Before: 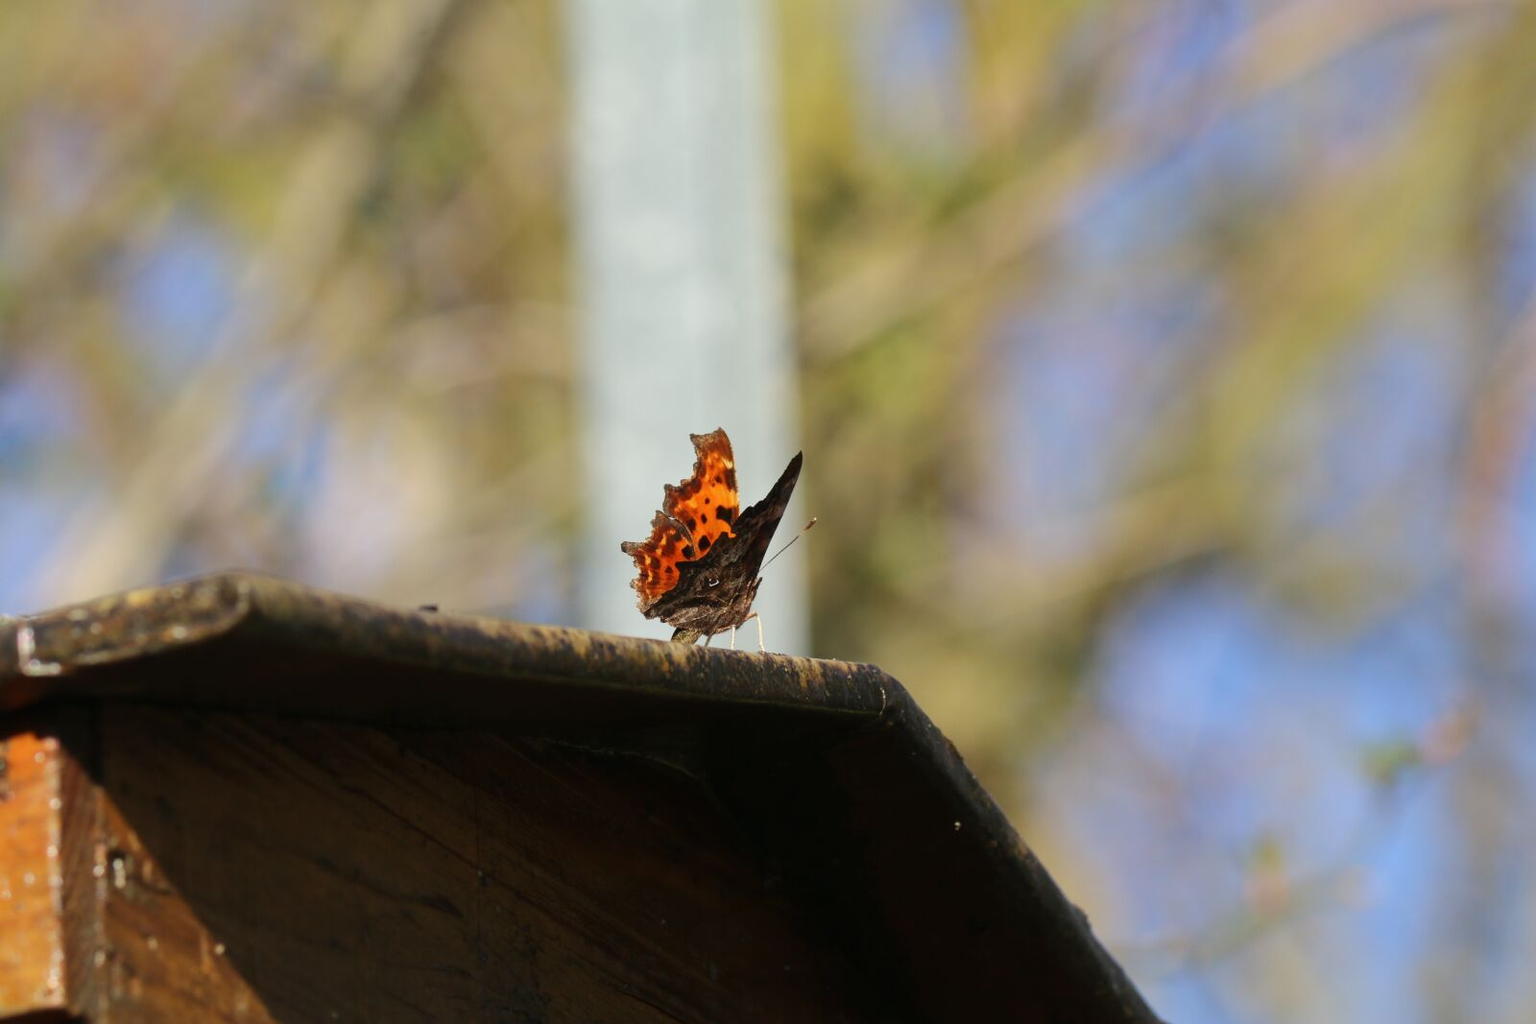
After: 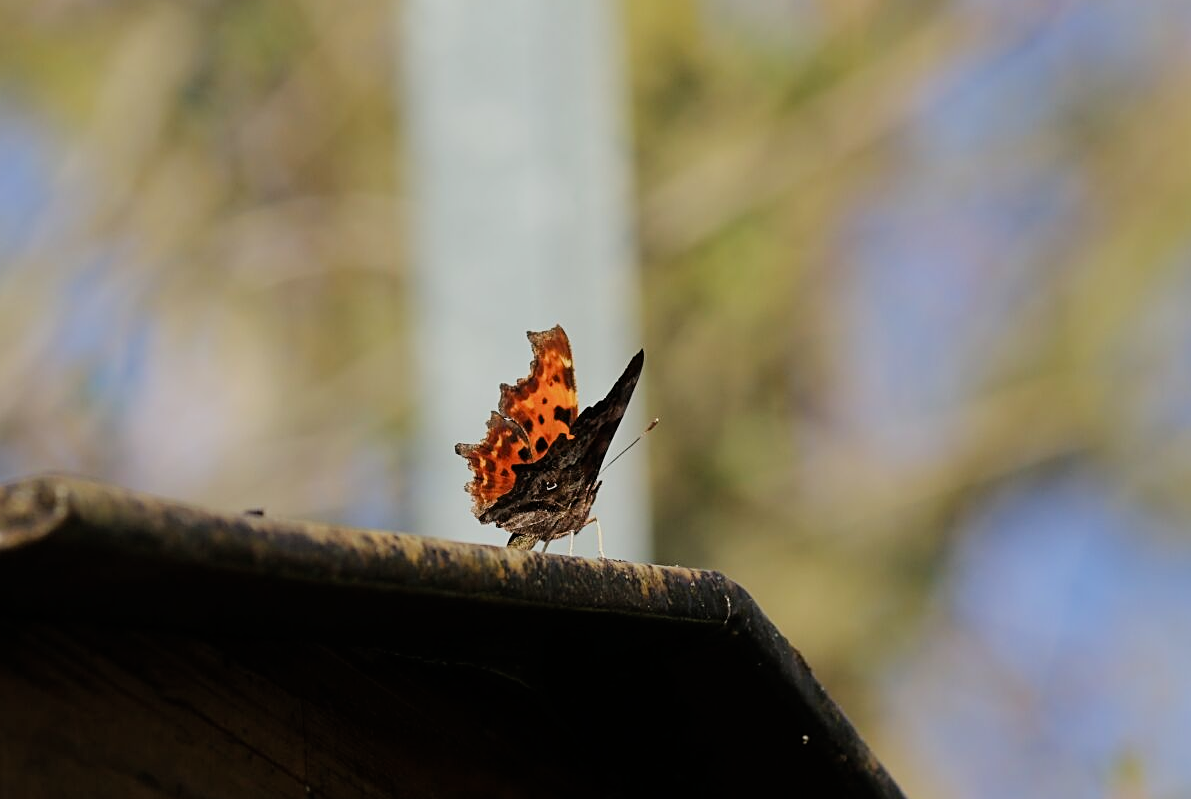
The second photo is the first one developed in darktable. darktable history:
crop and rotate: left 12.041%, top 11.349%, right 13.469%, bottom 13.753%
sharpen: on, module defaults
filmic rgb: black relative exposure -8.02 EV, white relative exposure 3.88 EV, hardness 4.23
